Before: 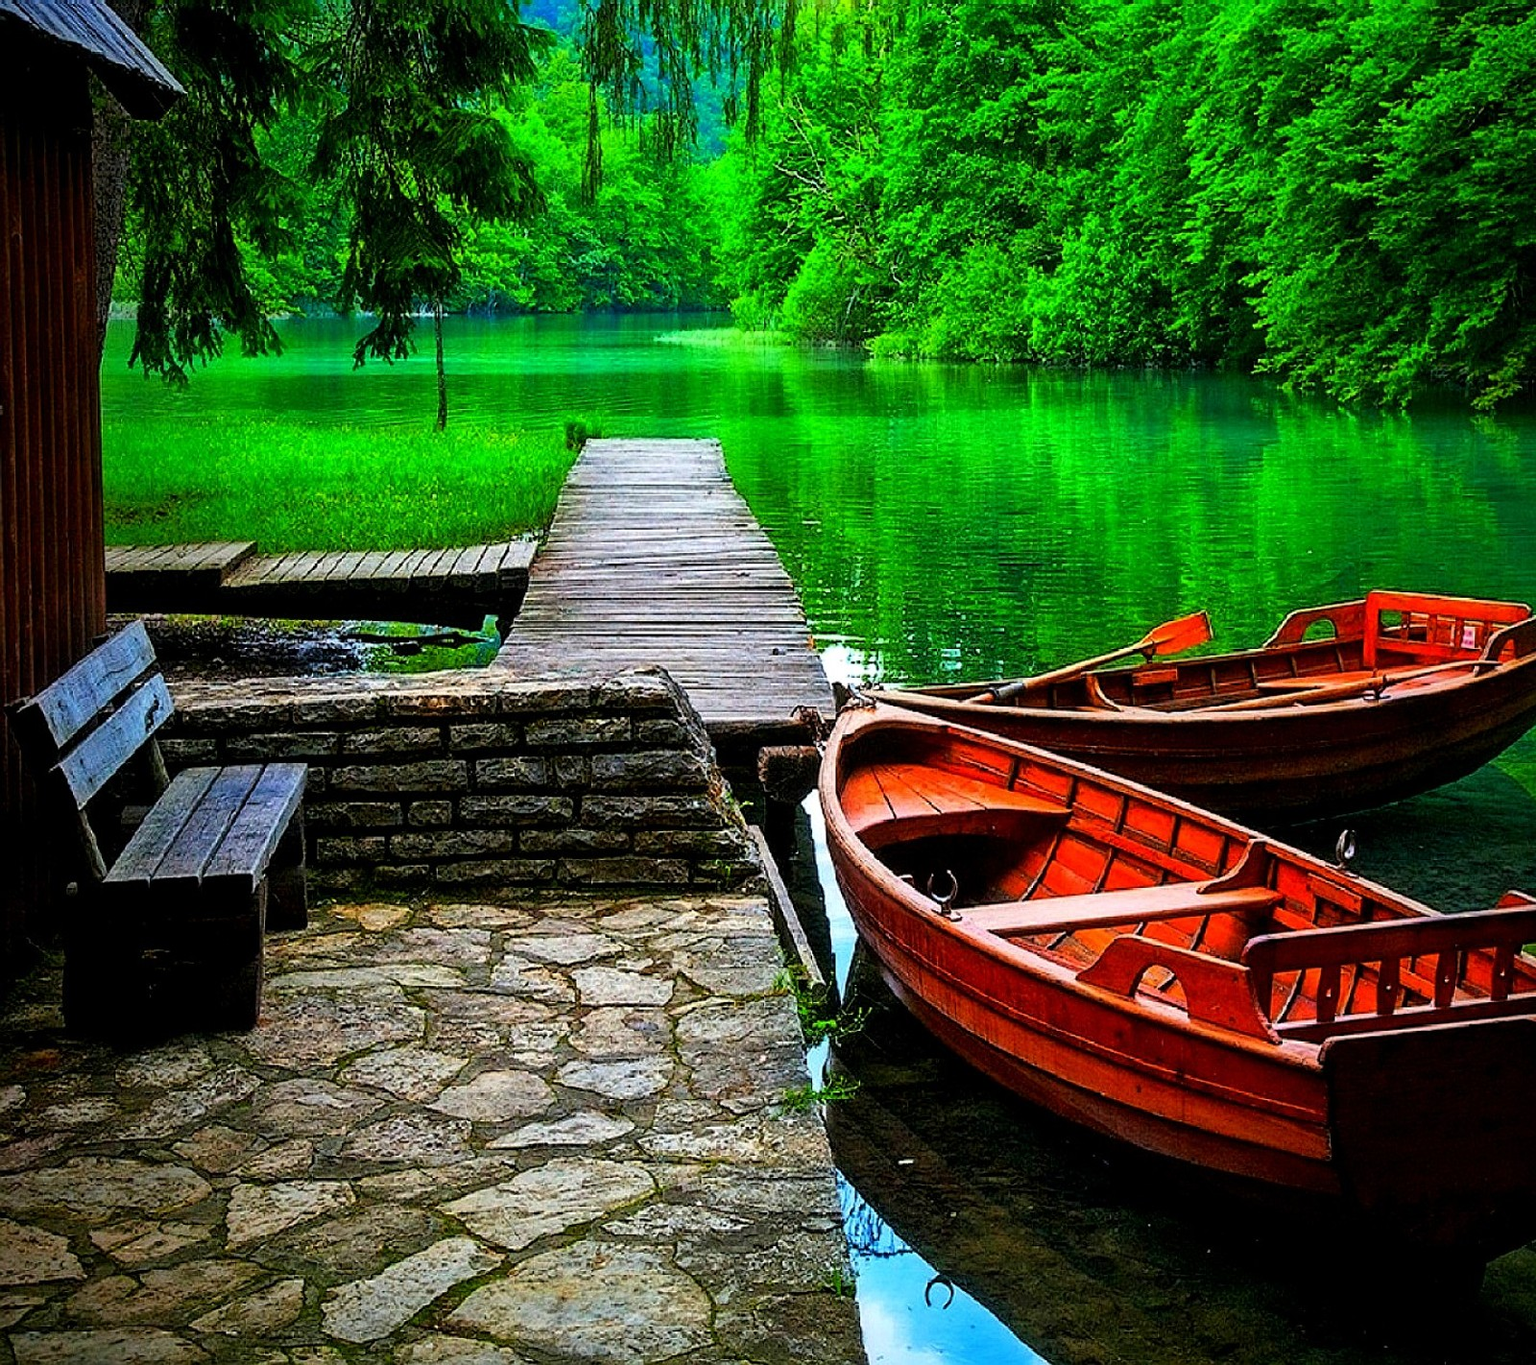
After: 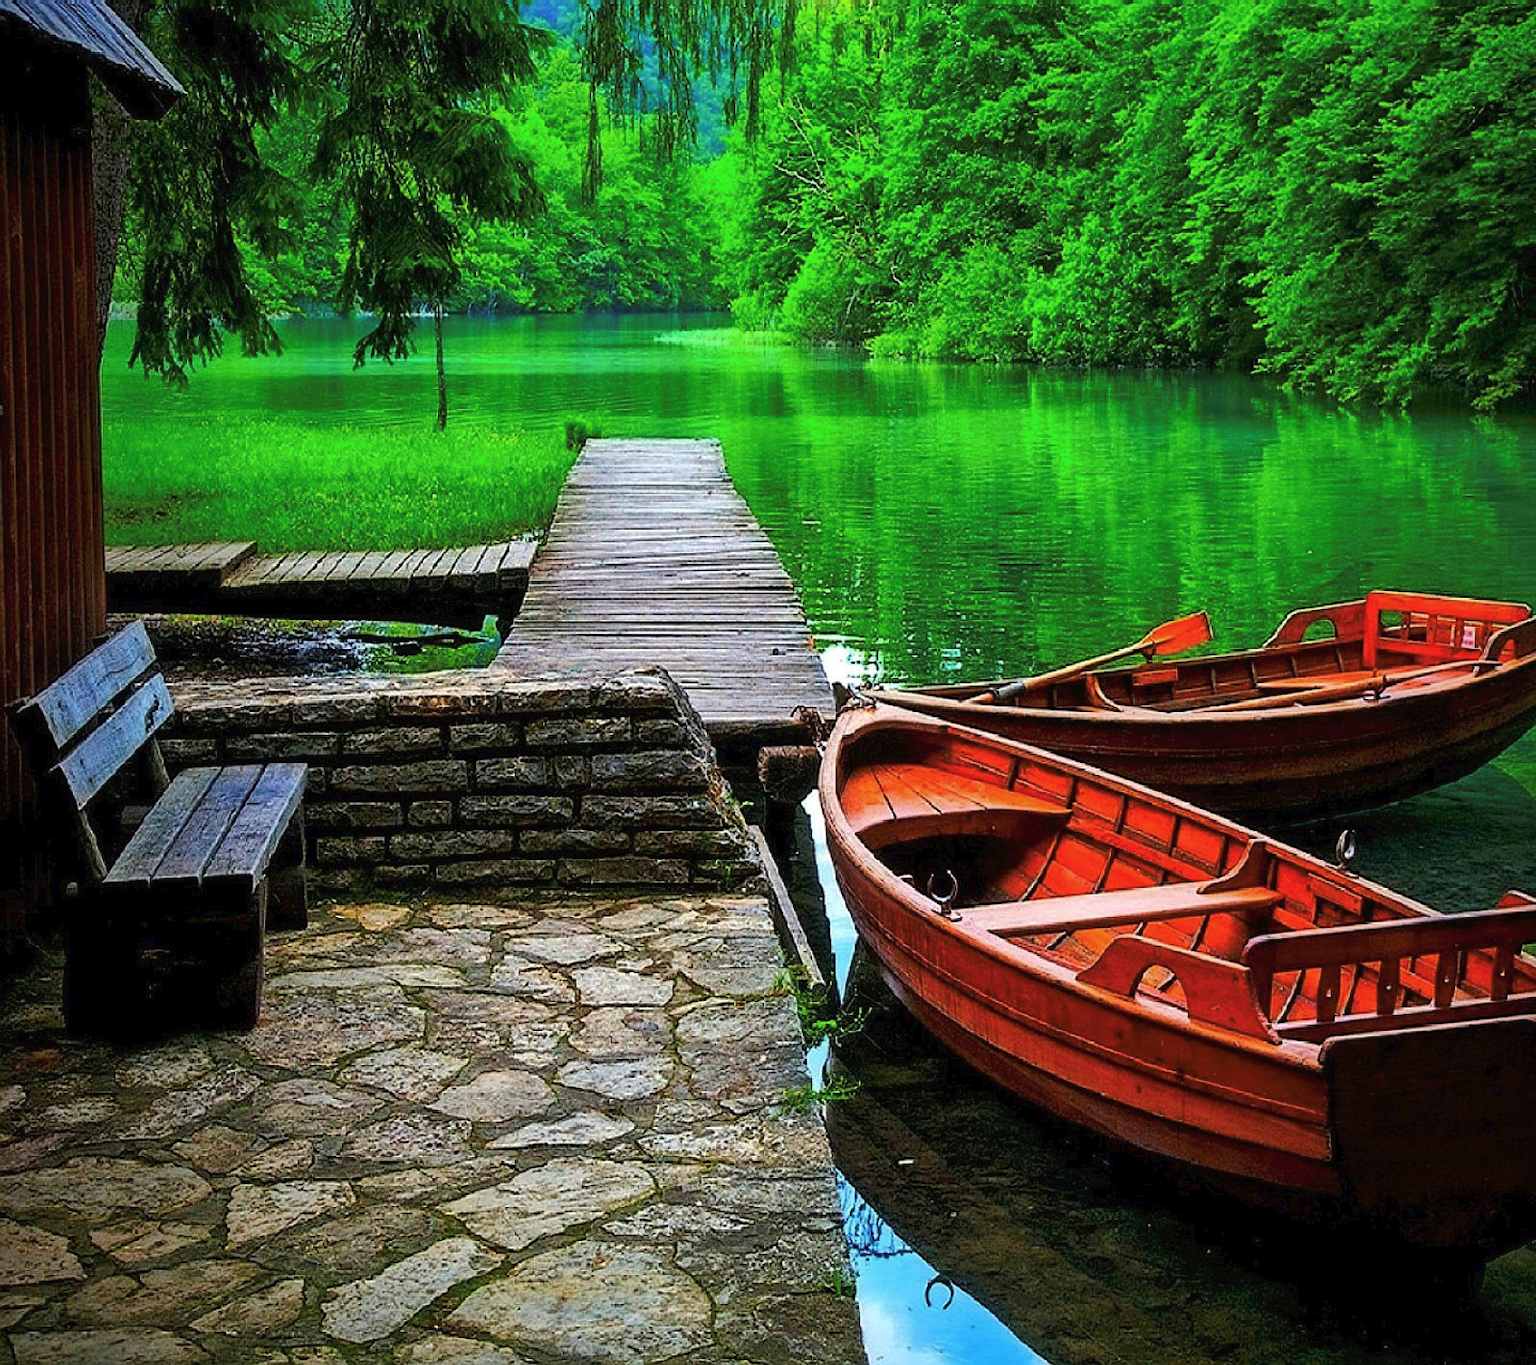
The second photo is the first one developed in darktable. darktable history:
tone curve: curves: ch0 [(0, 0) (0.003, 0.023) (0.011, 0.033) (0.025, 0.057) (0.044, 0.099) (0.069, 0.132) (0.1, 0.155) (0.136, 0.179) (0.177, 0.213) (0.224, 0.255) (0.277, 0.299) (0.335, 0.347) (0.399, 0.407) (0.468, 0.473) (0.543, 0.546) (0.623, 0.619) (0.709, 0.698) (0.801, 0.775) (0.898, 0.871) (1, 1)], preserve colors none
